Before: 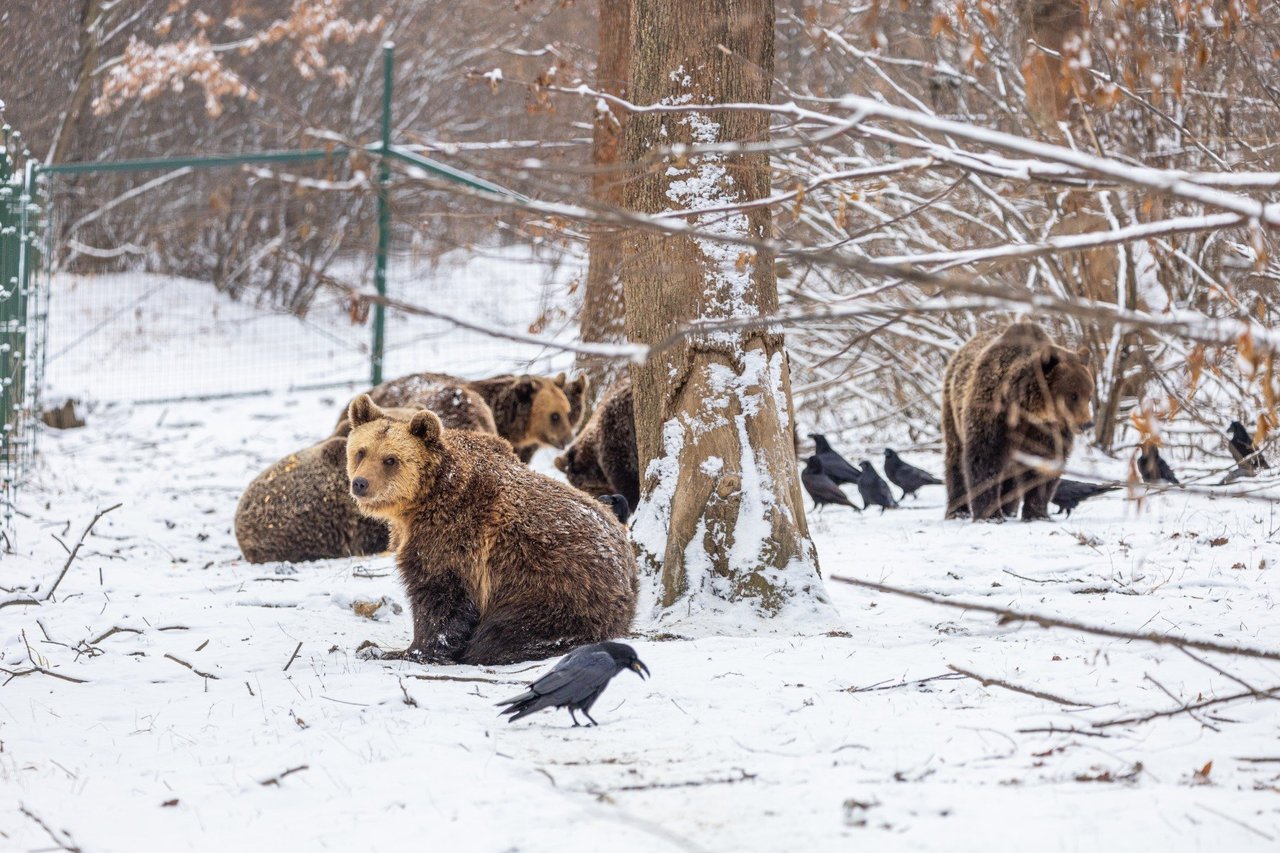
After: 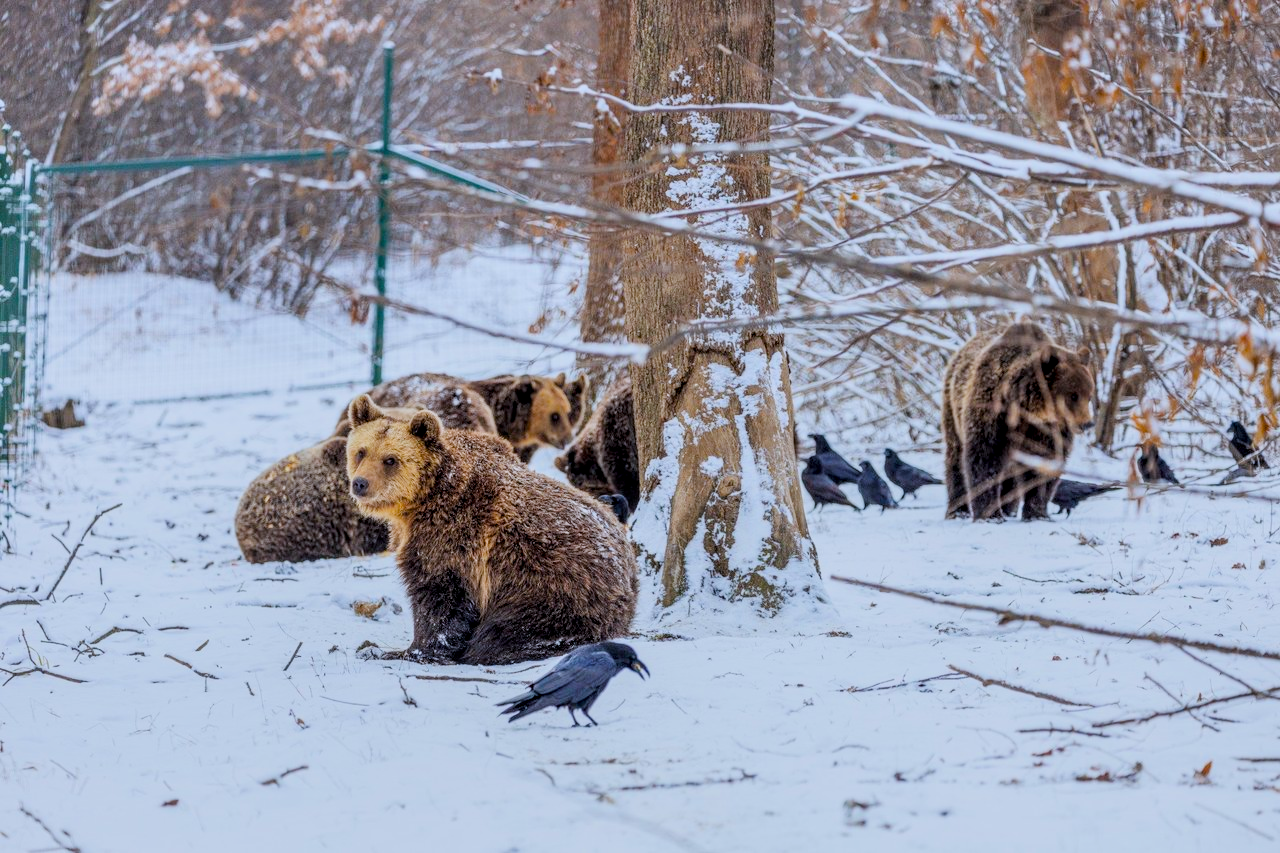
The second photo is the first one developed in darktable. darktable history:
color calibration "scene-referred default": x 0.367, y 0.376, temperature 4372.25 K
filmic rgb "scene-referred default": black relative exposure -7.65 EV, white relative exposure 4.56 EV, hardness 3.61
local contrast: detail 130%
color balance rgb: linear chroma grading › global chroma 15%, perceptual saturation grading › global saturation 30%
color zones: curves: ch0 [(0.068, 0.464) (0.25, 0.5) (0.48, 0.508) (0.75, 0.536) (0.886, 0.476) (0.967, 0.456)]; ch1 [(0.066, 0.456) (0.25, 0.5) (0.616, 0.508) (0.746, 0.56) (0.934, 0.444)]
